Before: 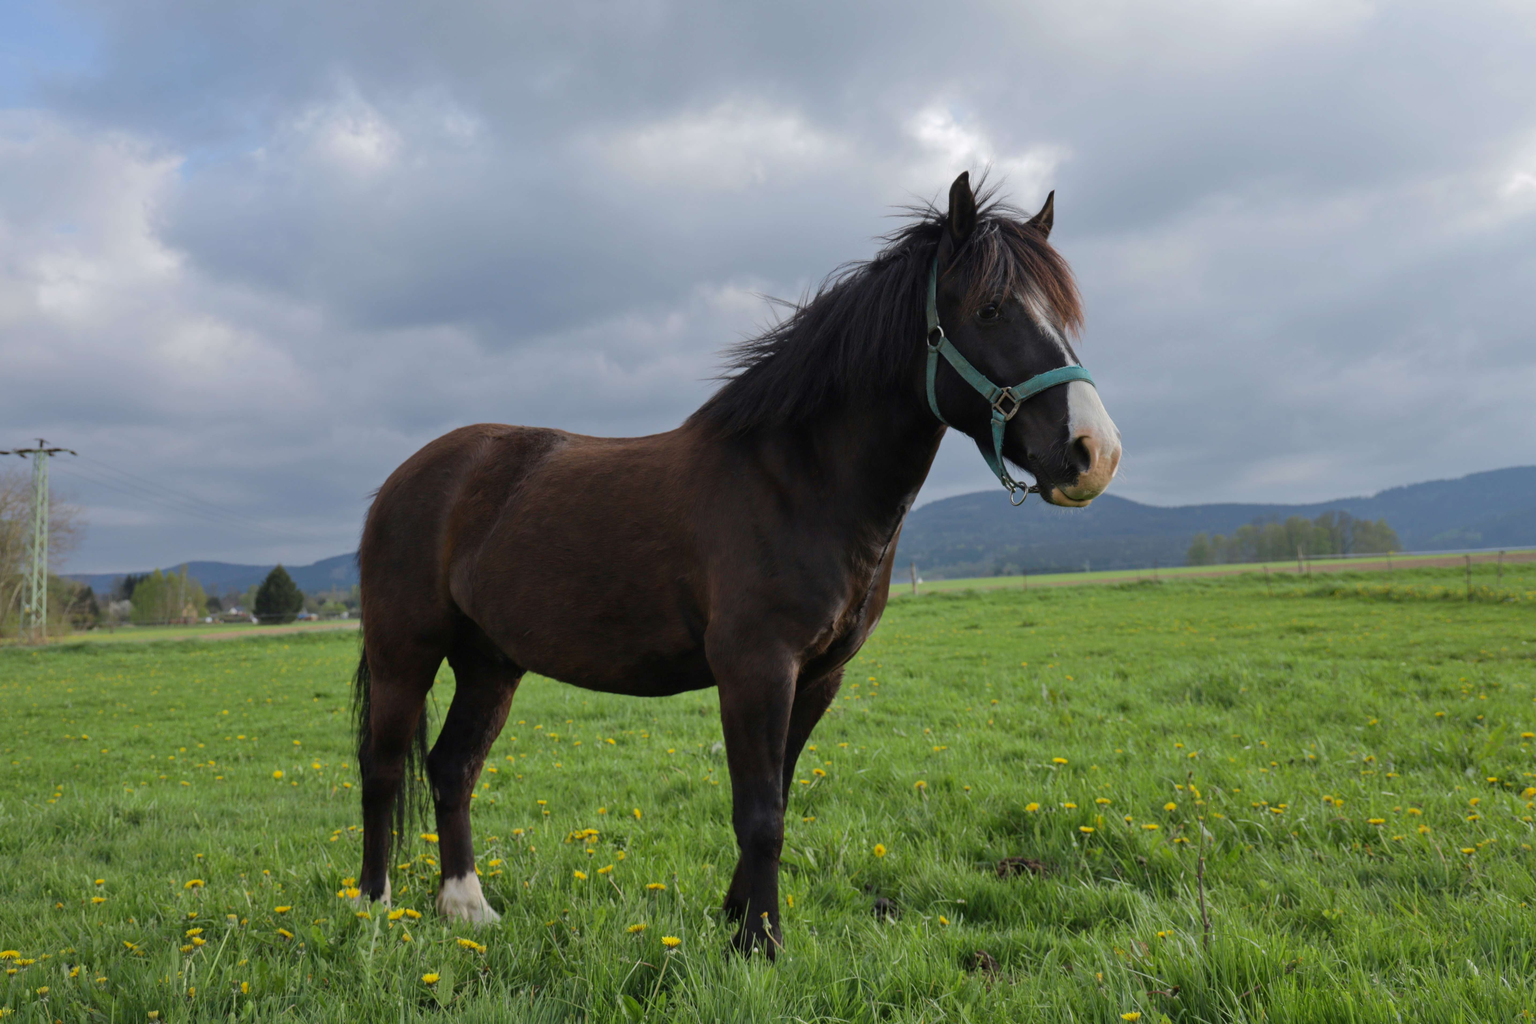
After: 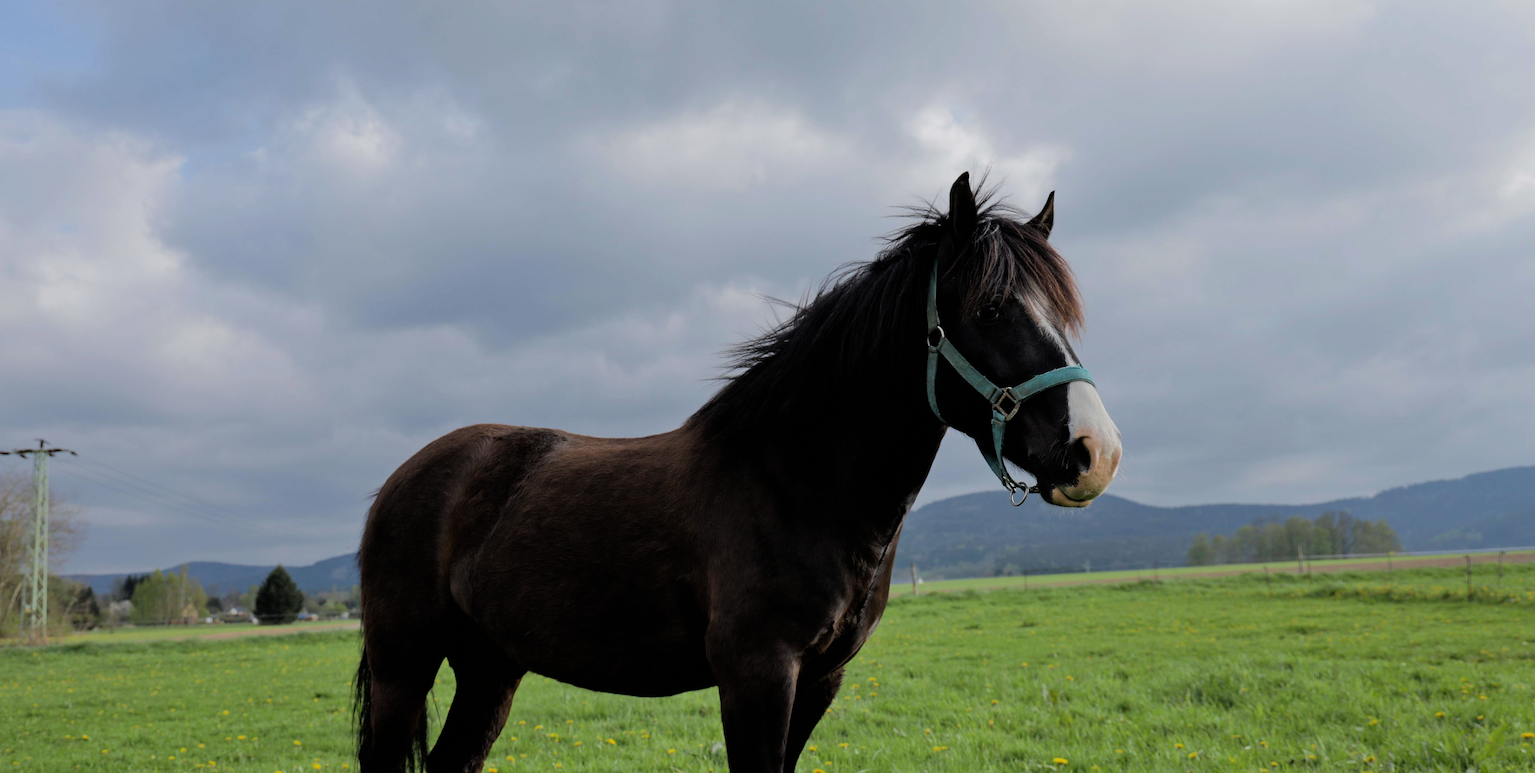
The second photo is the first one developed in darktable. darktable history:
crop: bottom 24.446%
filmic rgb: black relative exposure -7.77 EV, white relative exposure 4.46 EV, hardness 3.76, latitude 49.49%, contrast 1.101
sharpen: on, module defaults
